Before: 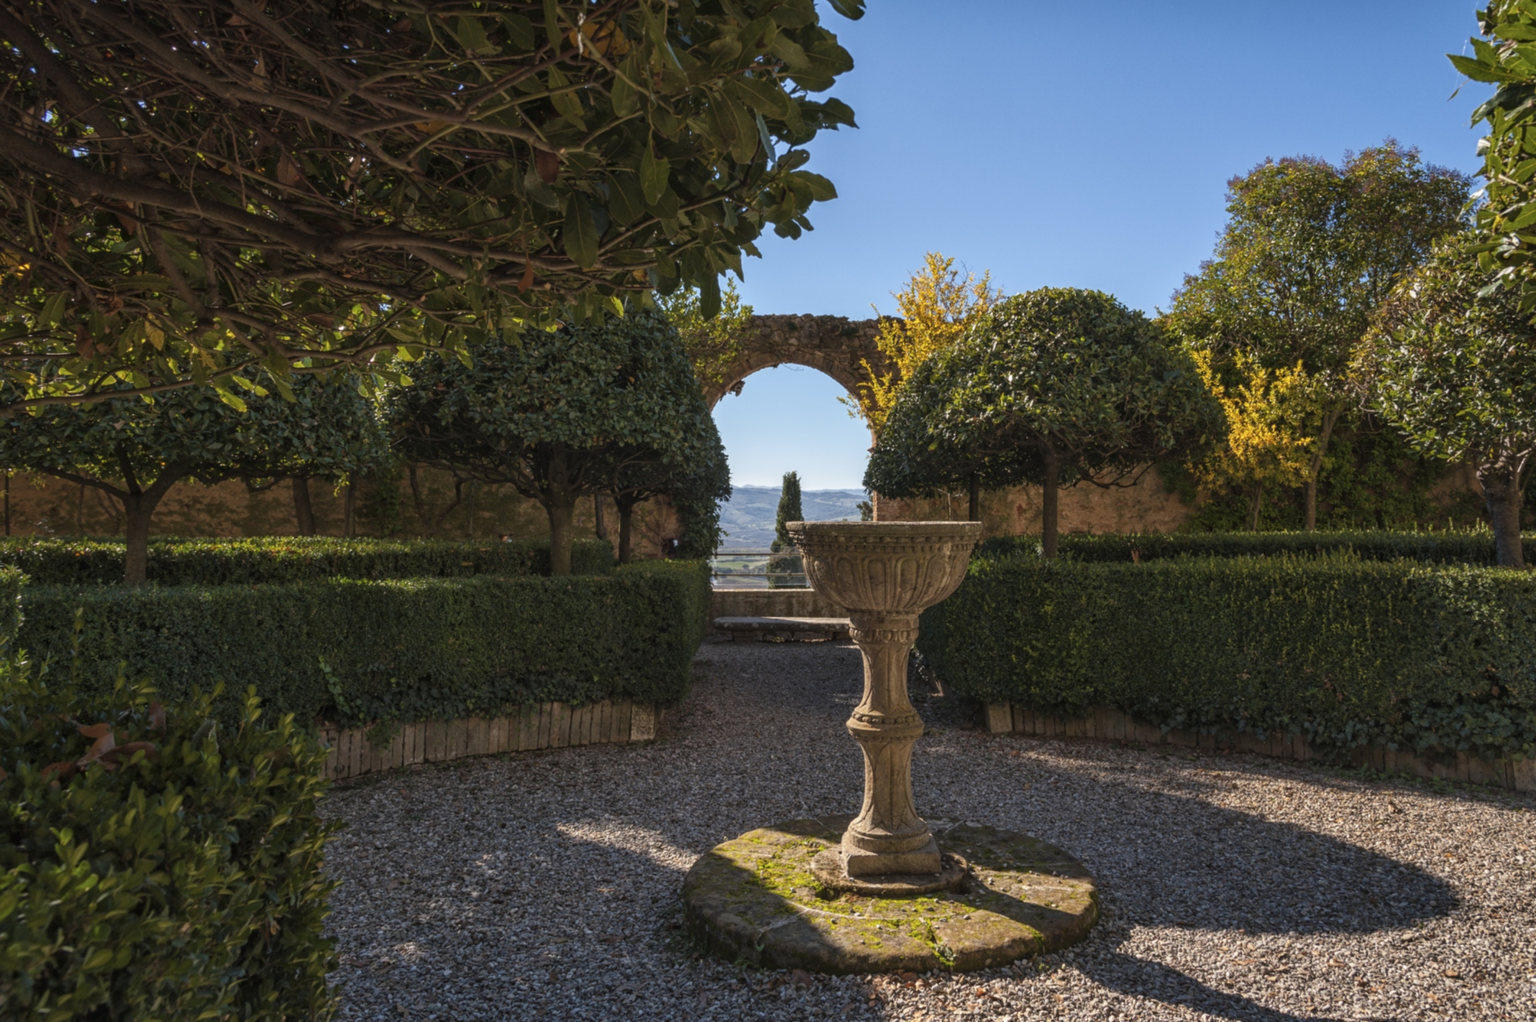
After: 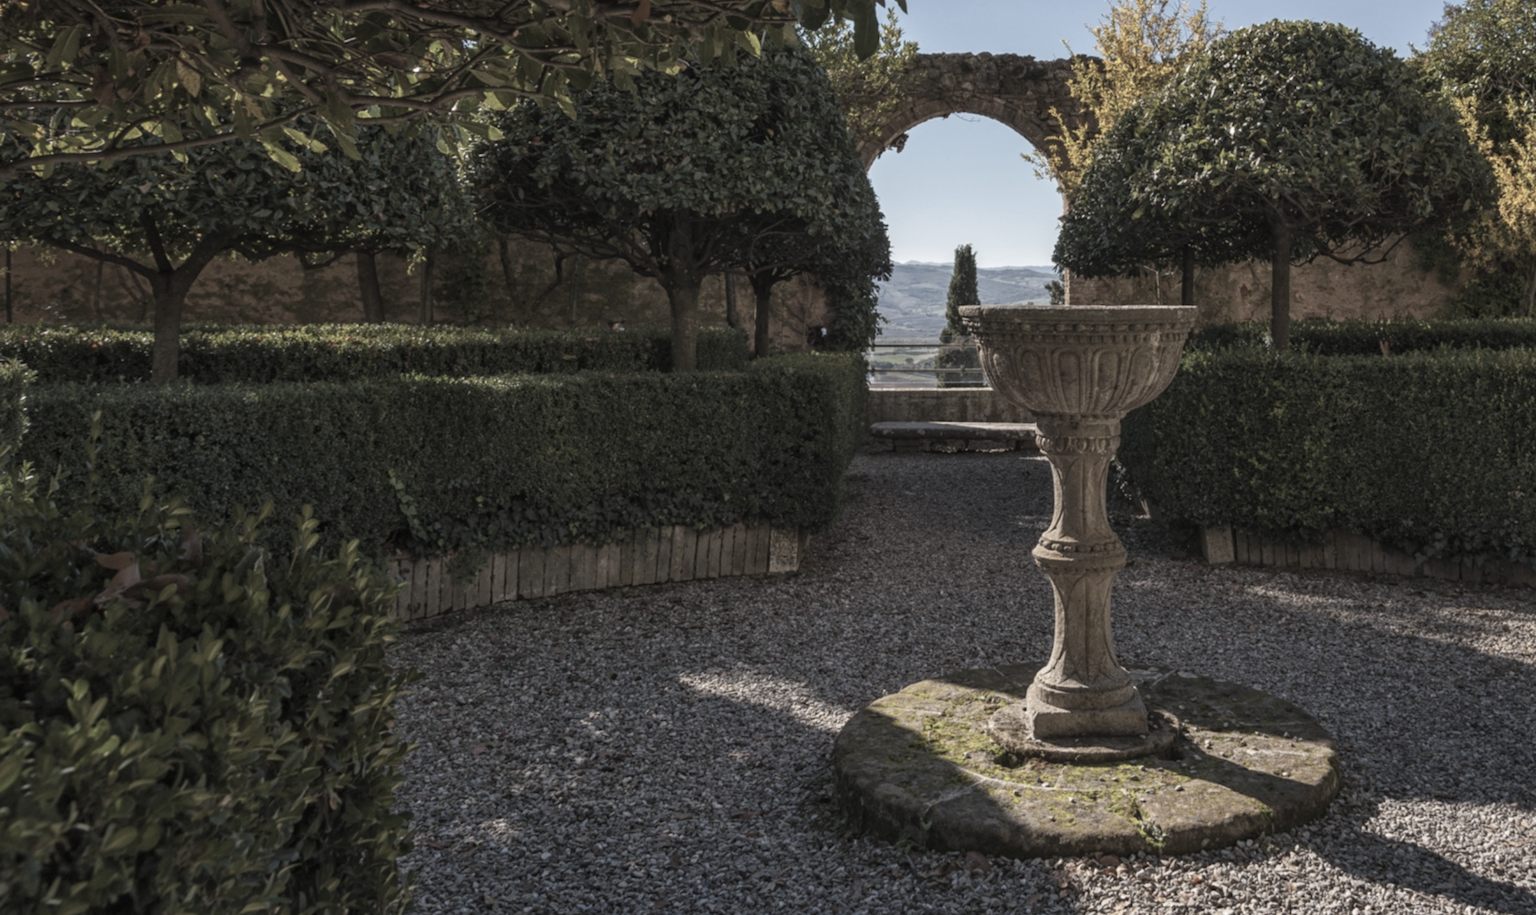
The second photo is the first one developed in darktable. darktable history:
color zones: curves: ch0 [(0, 0.6) (0.129, 0.508) (0.193, 0.483) (0.429, 0.5) (0.571, 0.5) (0.714, 0.5) (0.857, 0.5) (1, 0.6)]; ch1 [(0, 0.481) (0.112, 0.245) (0.213, 0.223) (0.429, 0.233) (0.571, 0.231) (0.683, 0.242) (0.857, 0.296) (1, 0.481)]
crop: top 26.531%, right 17.959%
